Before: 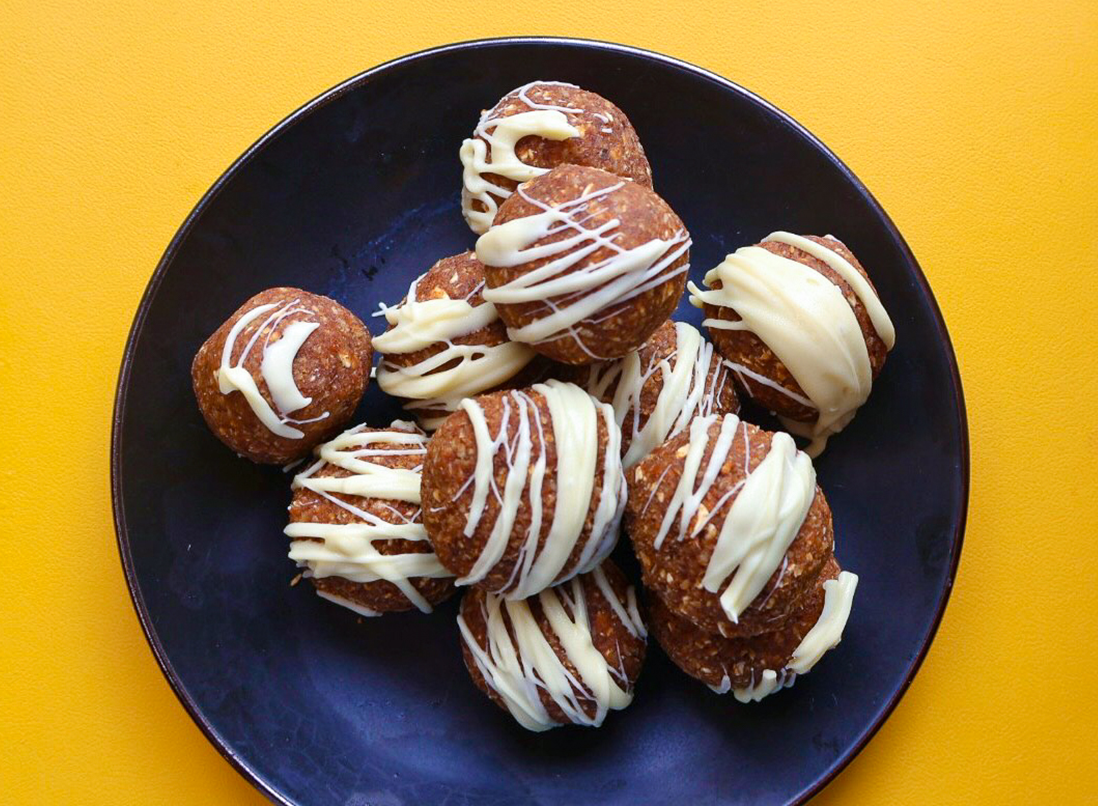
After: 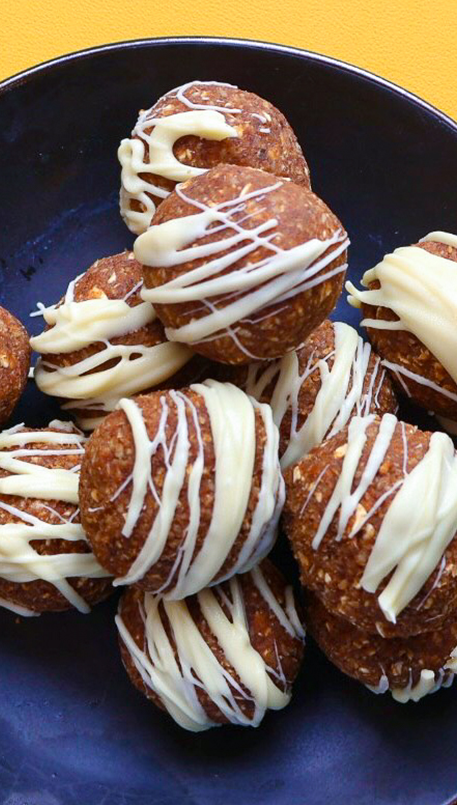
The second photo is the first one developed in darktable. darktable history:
crop: left 31.229%, right 27.105%
white balance: emerald 1
